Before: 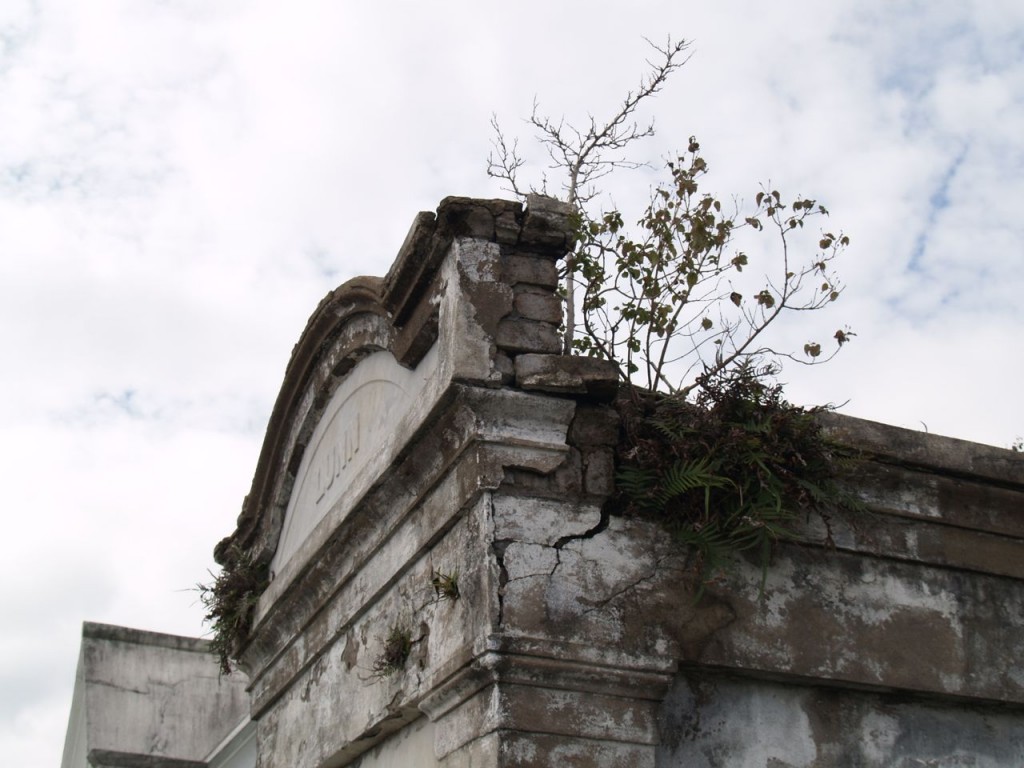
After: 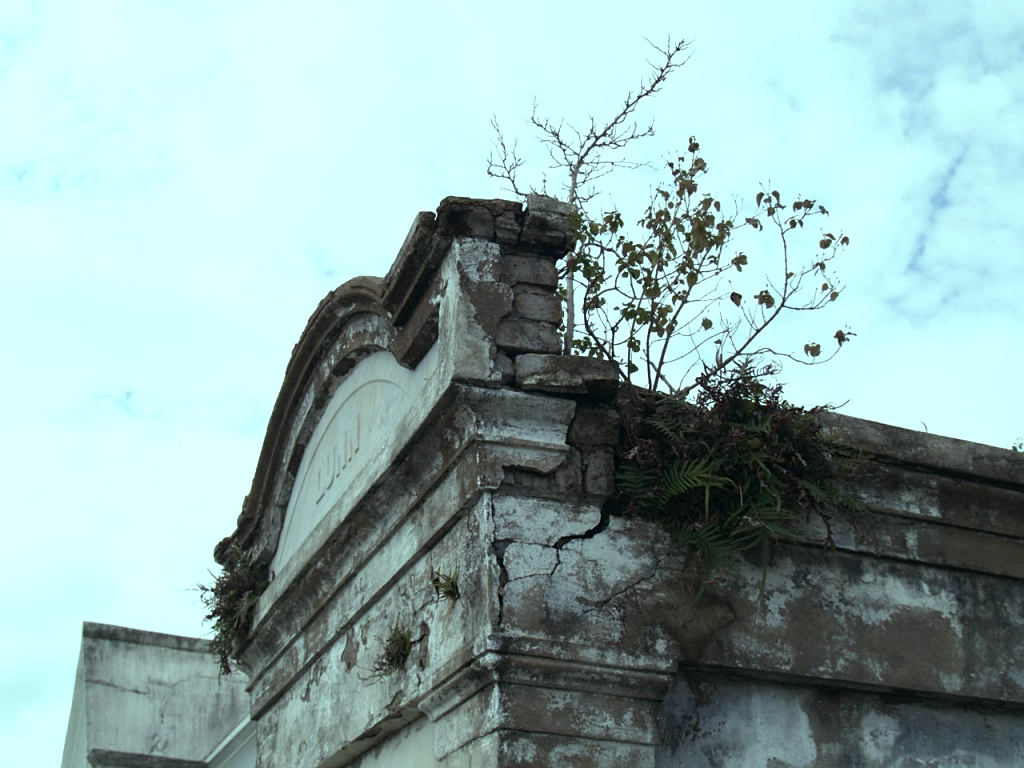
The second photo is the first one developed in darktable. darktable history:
sharpen: amount 0.2
color balance: mode lift, gamma, gain (sRGB), lift [0.997, 0.979, 1.021, 1.011], gamma [1, 1.084, 0.916, 0.998], gain [1, 0.87, 1.13, 1.101], contrast 4.55%, contrast fulcrum 38.24%, output saturation 104.09%
